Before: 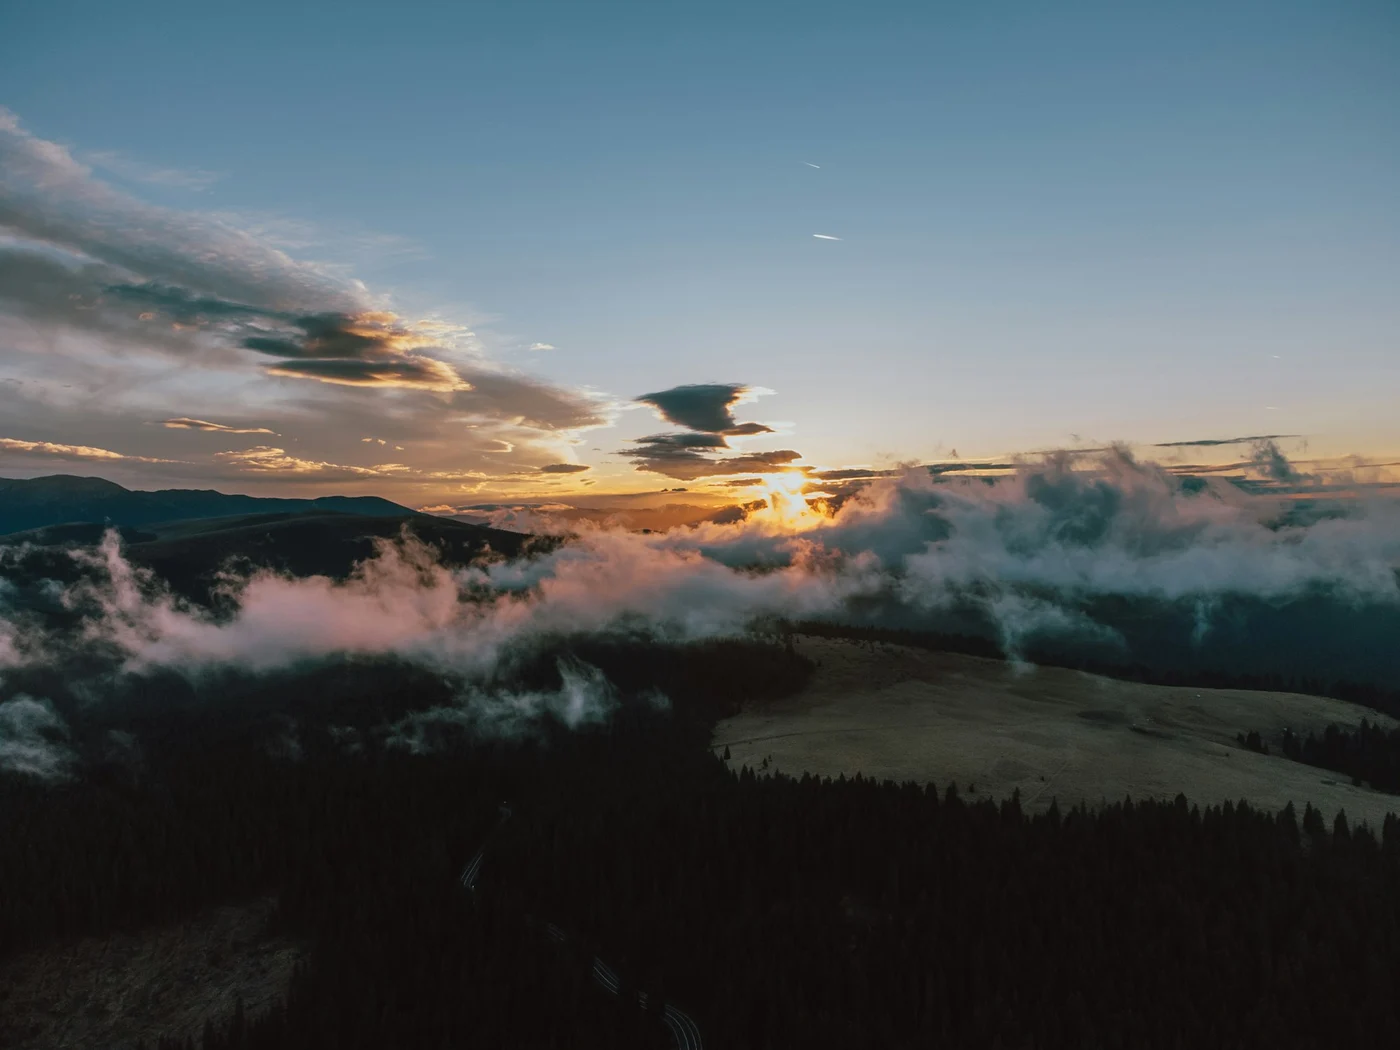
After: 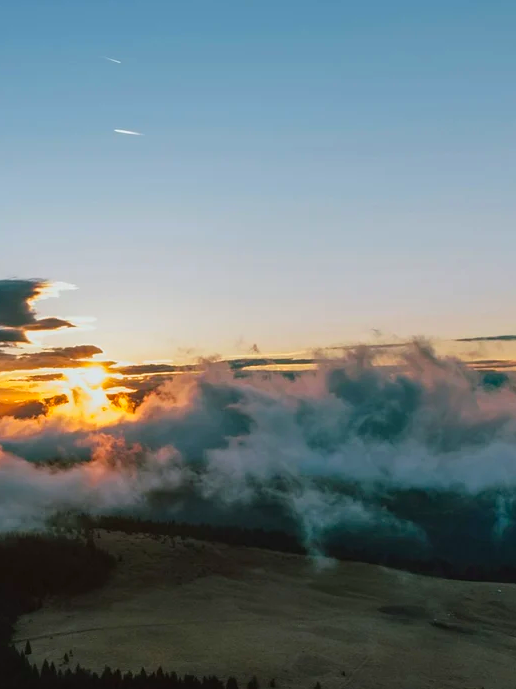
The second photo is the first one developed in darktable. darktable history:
tone curve: curves: ch0 [(0, 0) (0.003, 0.003) (0.011, 0.012) (0.025, 0.026) (0.044, 0.046) (0.069, 0.072) (0.1, 0.104) (0.136, 0.141) (0.177, 0.185) (0.224, 0.234) (0.277, 0.289) (0.335, 0.349) (0.399, 0.415) (0.468, 0.488) (0.543, 0.566) (0.623, 0.649) (0.709, 0.739) (0.801, 0.834) (0.898, 0.923) (1, 1)], preserve colors none
color correction: saturation 1.34
crop and rotate: left 49.936%, top 10.094%, right 13.136%, bottom 24.256%
